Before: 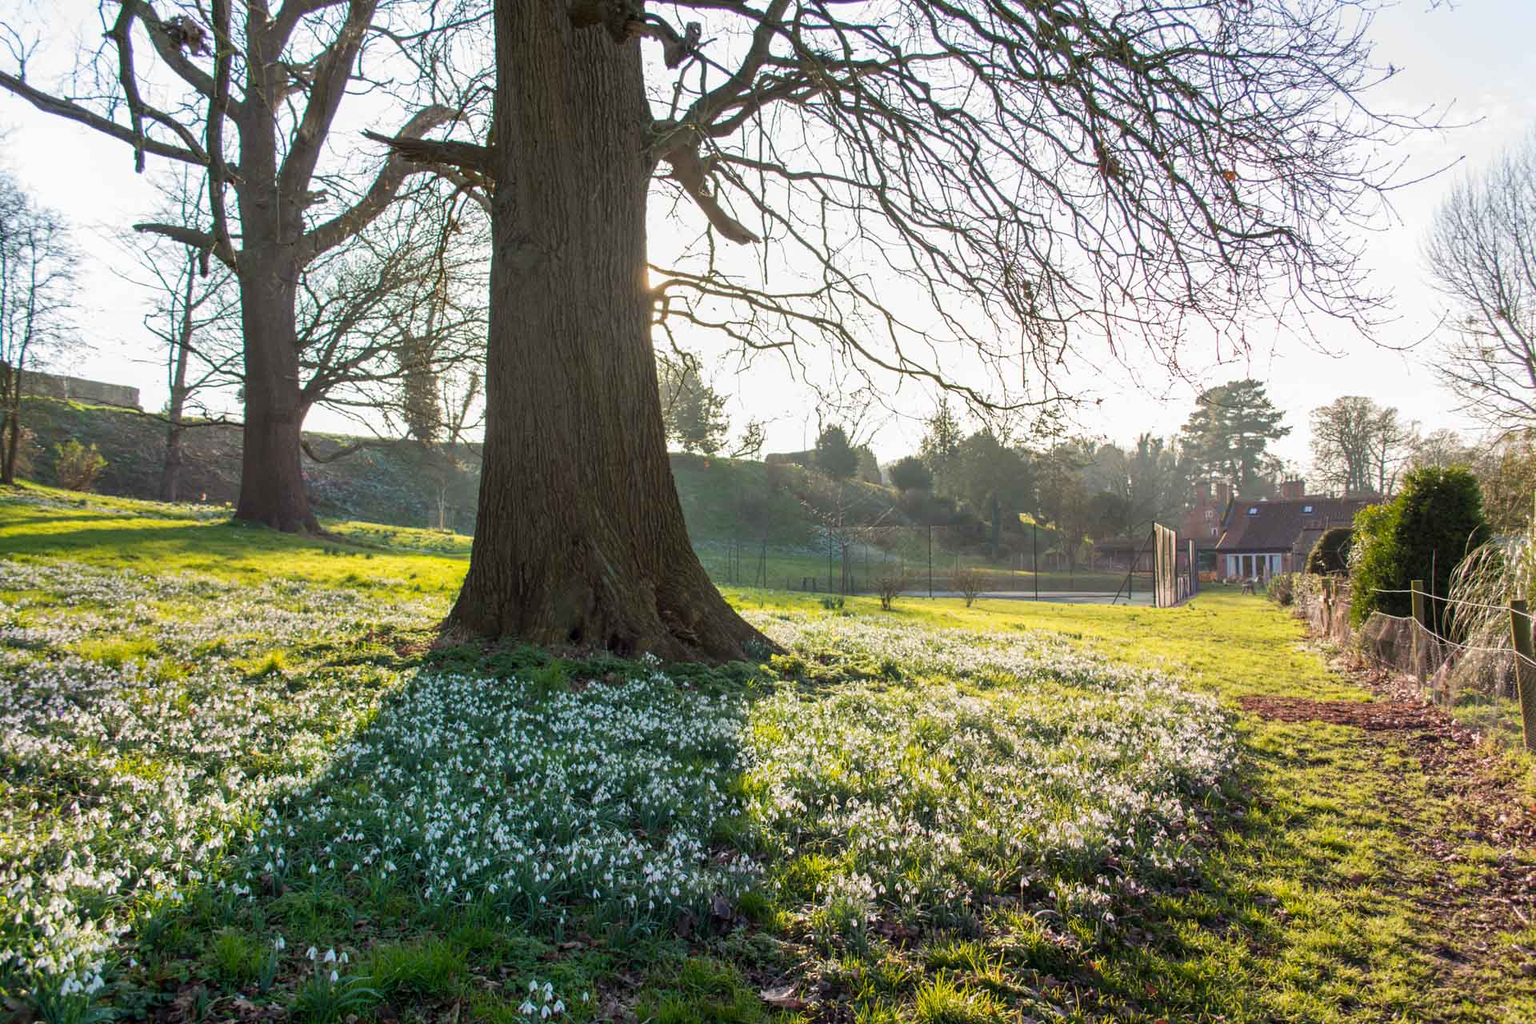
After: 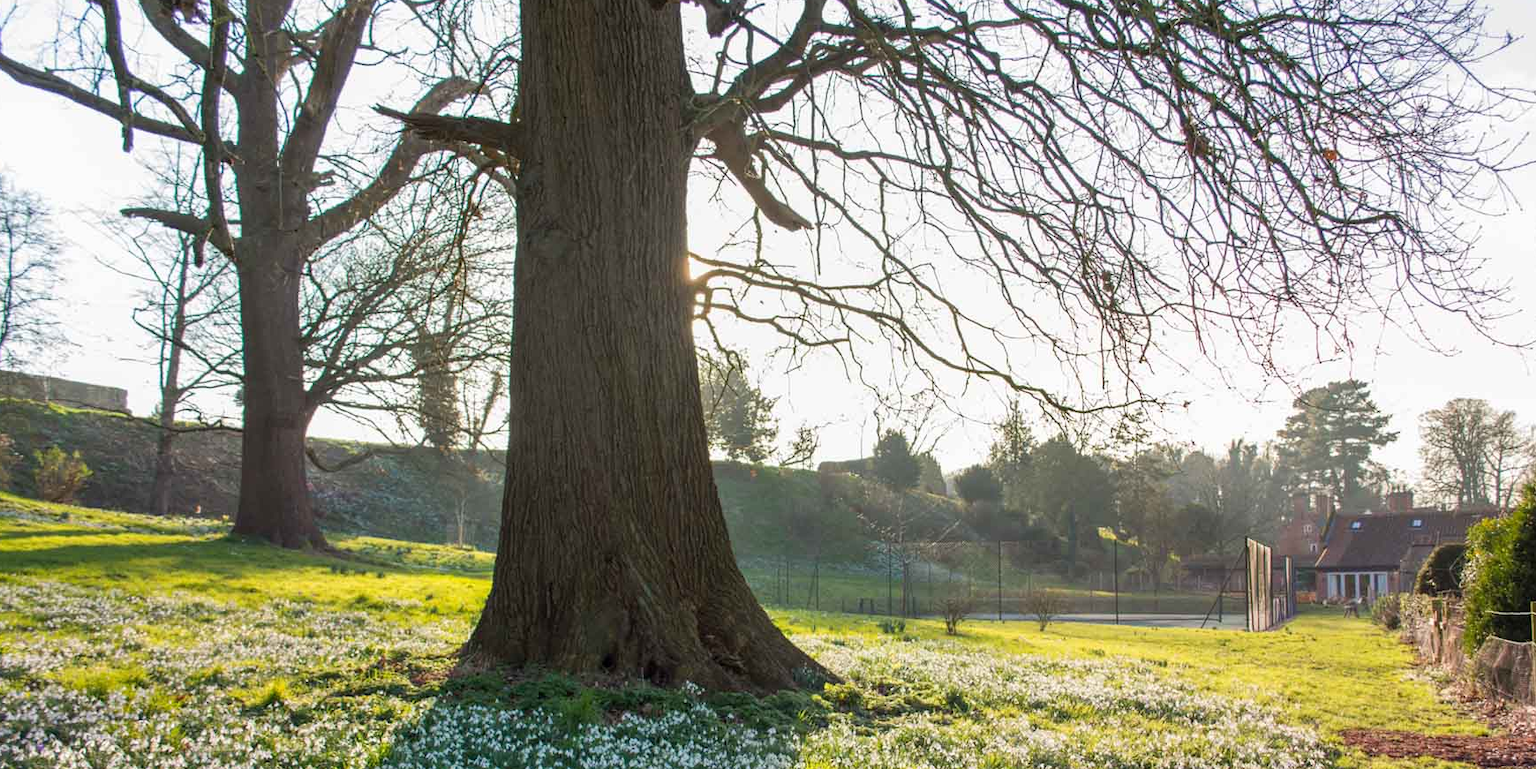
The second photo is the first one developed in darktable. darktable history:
crop: left 1.576%, top 3.445%, right 7.755%, bottom 28.414%
